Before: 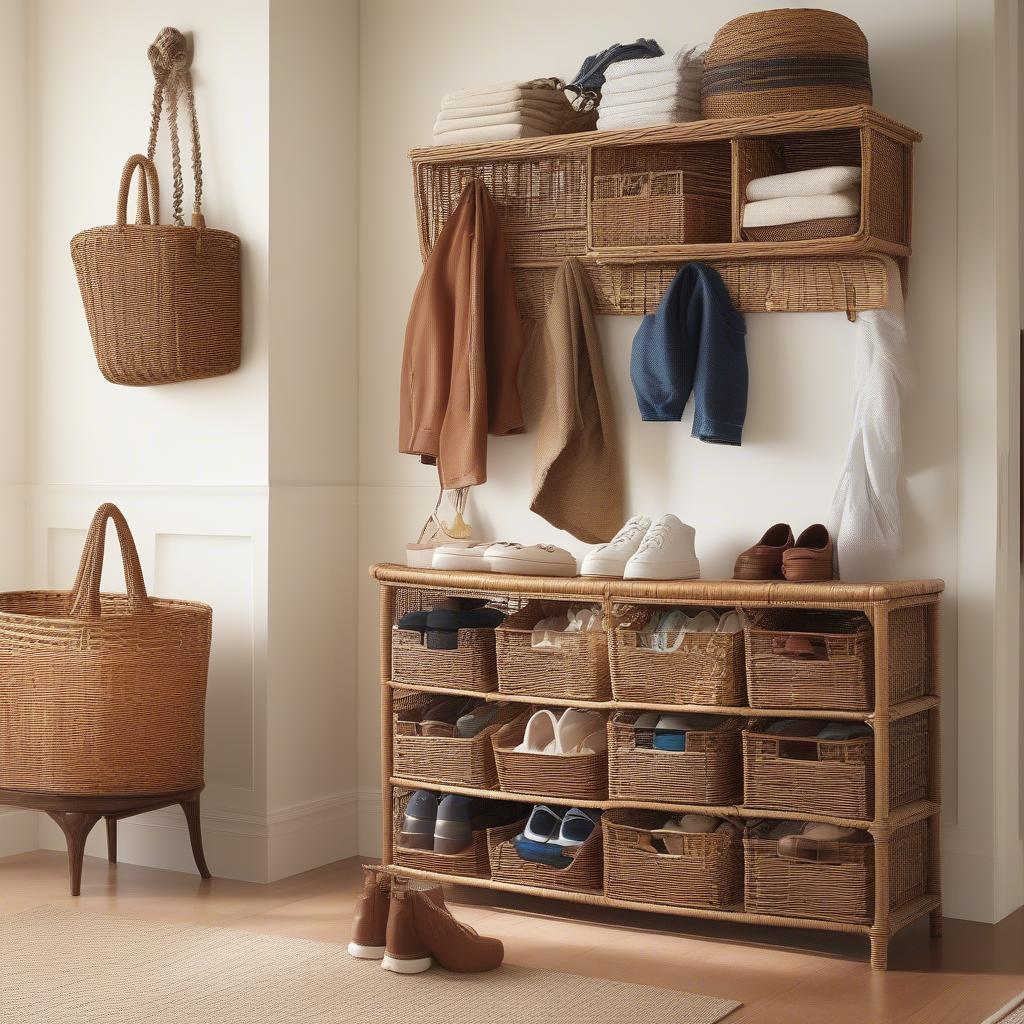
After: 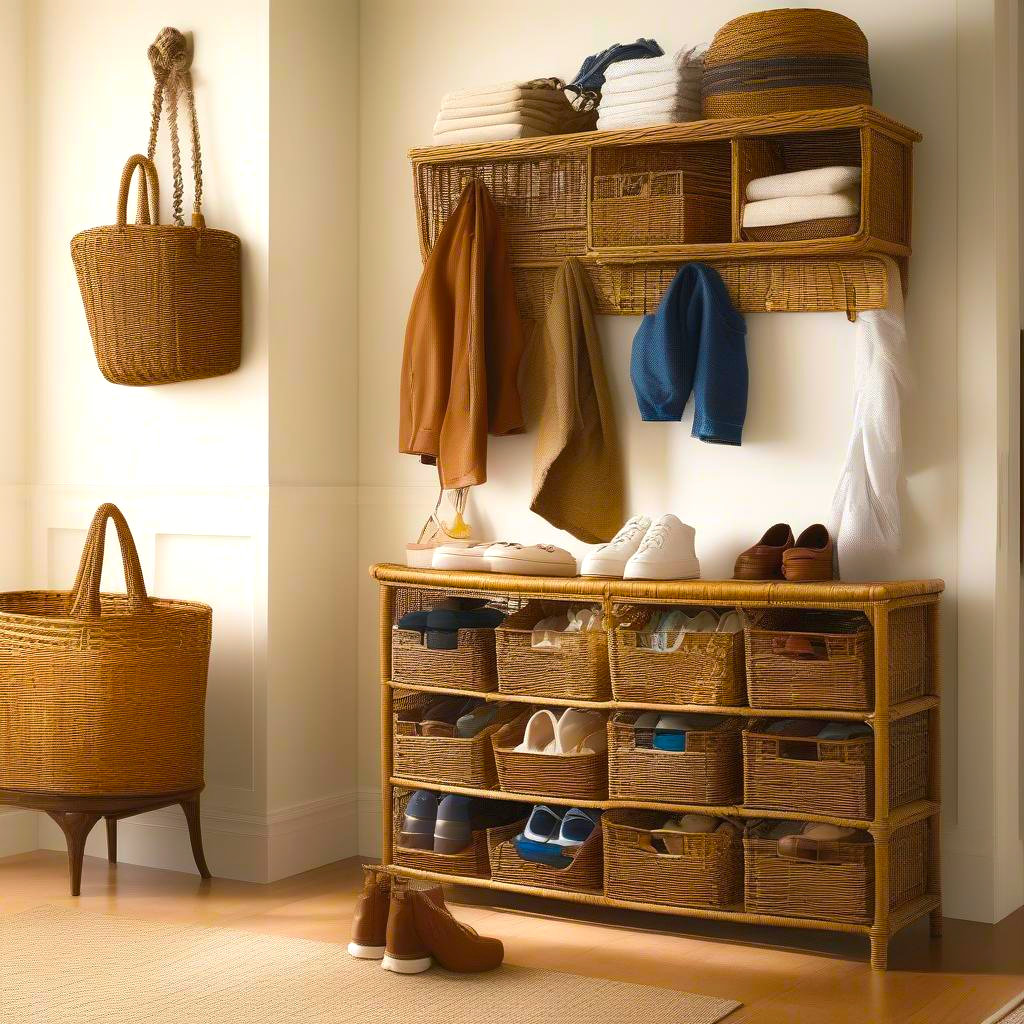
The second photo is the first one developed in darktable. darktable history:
color balance rgb: shadows lift › chroma 2.013%, shadows lift › hue 185.49°, perceptual saturation grading › global saturation 25.13%, global vibrance 50.579%
tone equalizer: -8 EV -0.001 EV, -7 EV 0.003 EV, -6 EV -0.004 EV, -5 EV -0.011 EV, -4 EV -0.076 EV, -3 EV -0.221 EV, -2 EV -0.294 EV, -1 EV 0.081 EV, +0 EV 0.309 EV
